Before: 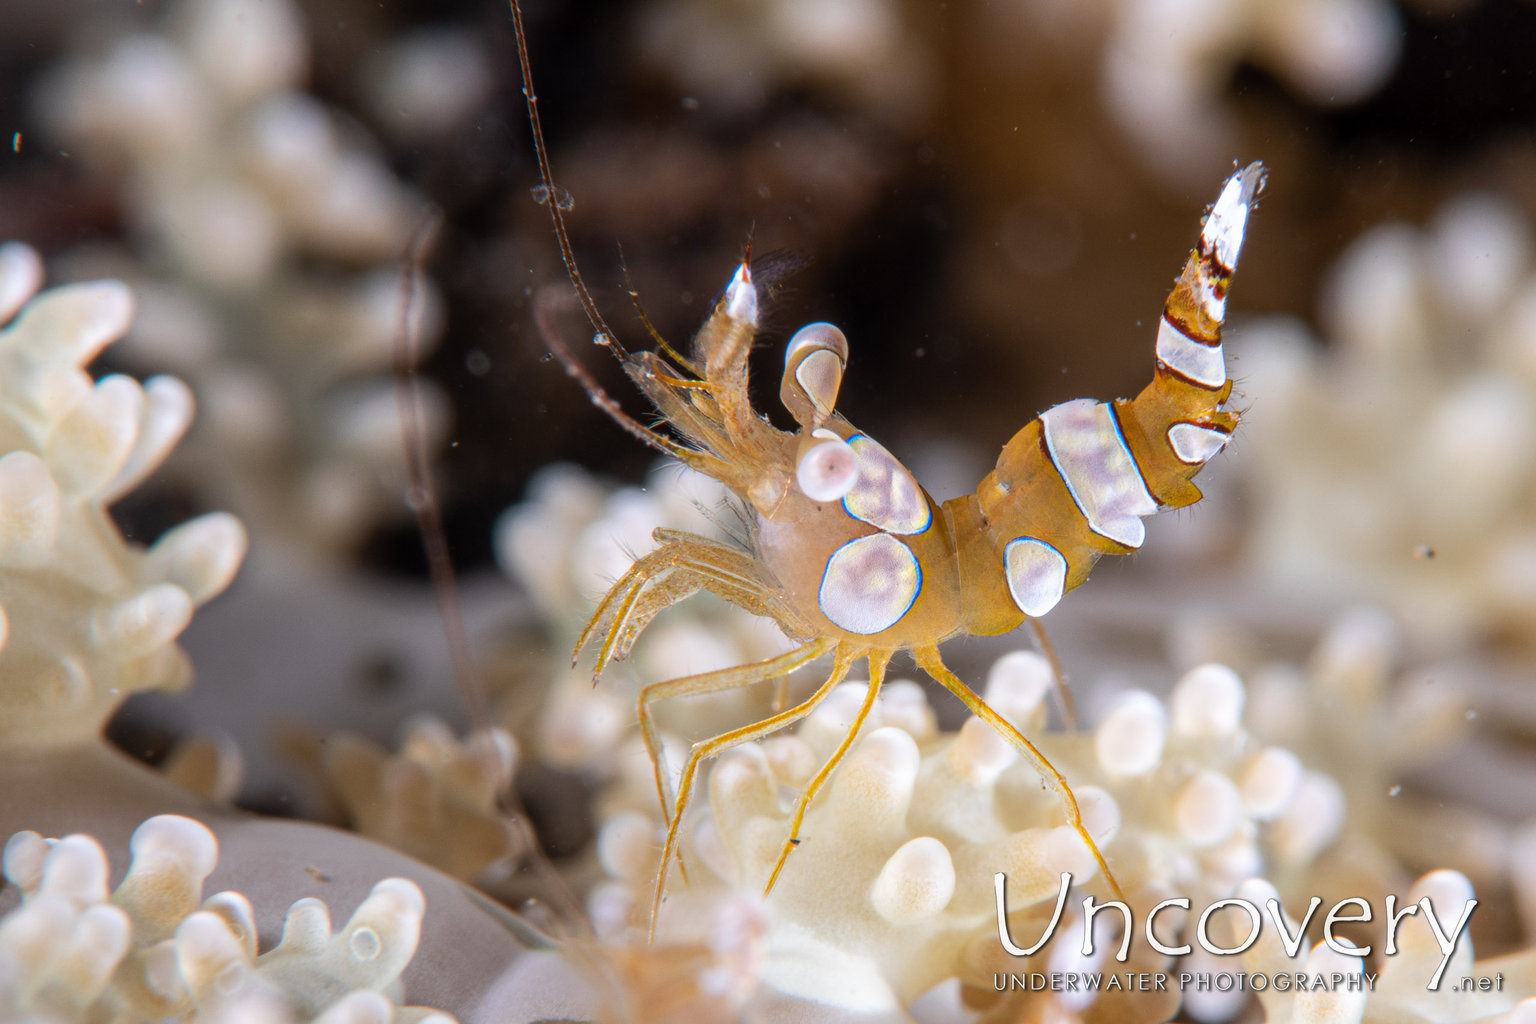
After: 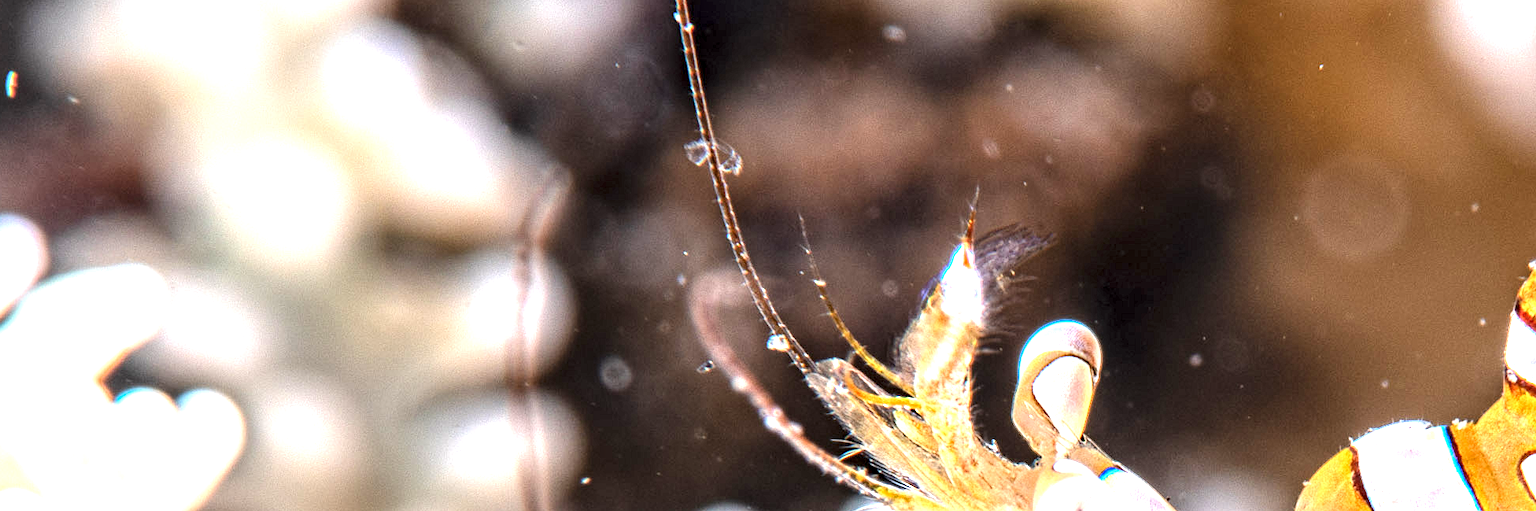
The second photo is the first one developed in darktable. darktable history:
crop: left 0.579%, top 7.627%, right 23.167%, bottom 54.275%
exposure: black level correction 0, exposure 1.75 EV, compensate exposure bias true, compensate highlight preservation false
contrast equalizer: octaves 7, y [[0.5, 0.542, 0.583, 0.625, 0.667, 0.708], [0.5 ×6], [0.5 ×6], [0 ×6], [0 ×6]]
tone curve: curves: ch0 [(0, 0) (0.641, 0.691) (1, 1)]
